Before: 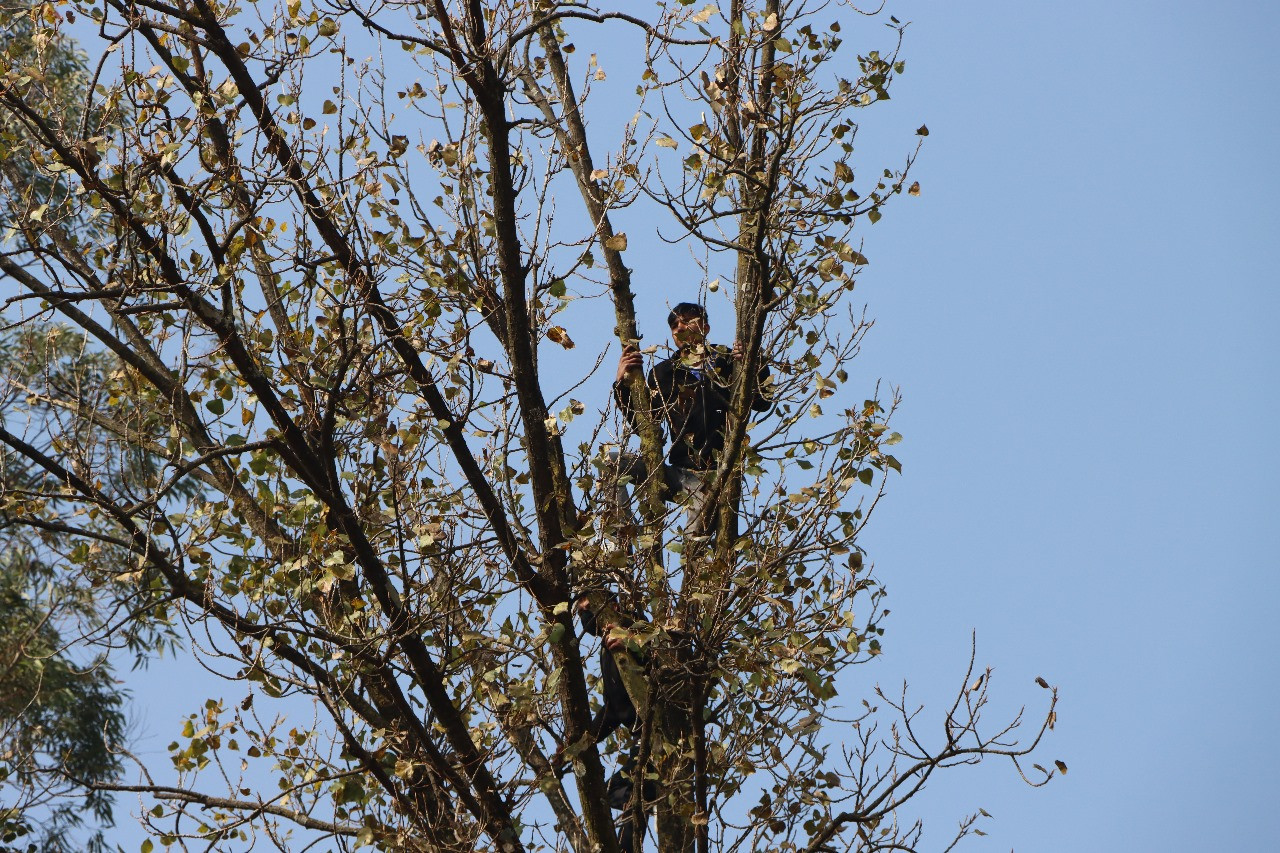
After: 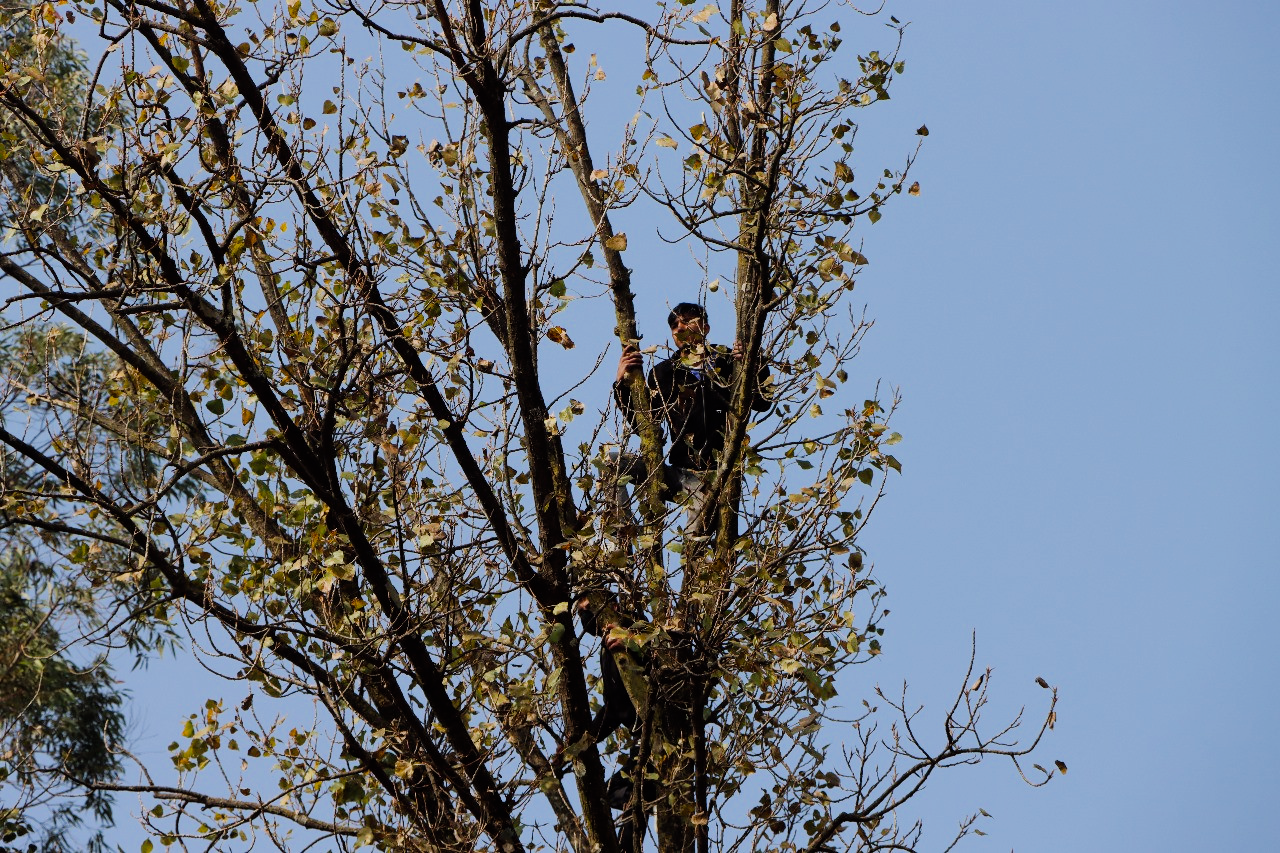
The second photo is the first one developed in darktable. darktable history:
color balance: lift [1, 1.001, 0.999, 1.001], gamma [1, 1.004, 1.007, 0.993], gain [1, 0.991, 0.987, 1.013], contrast 7.5%, contrast fulcrum 10%, output saturation 115%
filmic rgb: black relative exposure -7.65 EV, white relative exposure 4.56 EV, hardness 3.61
